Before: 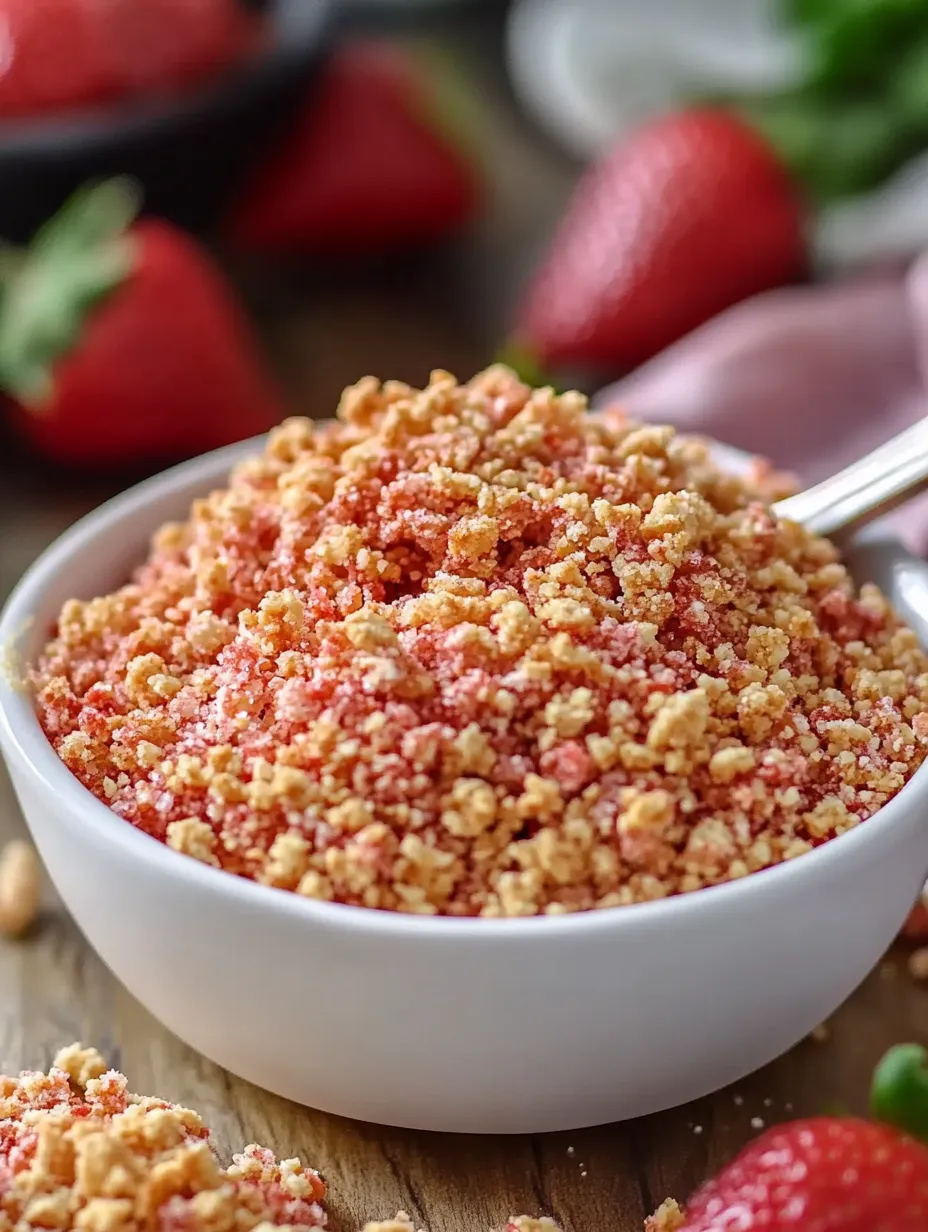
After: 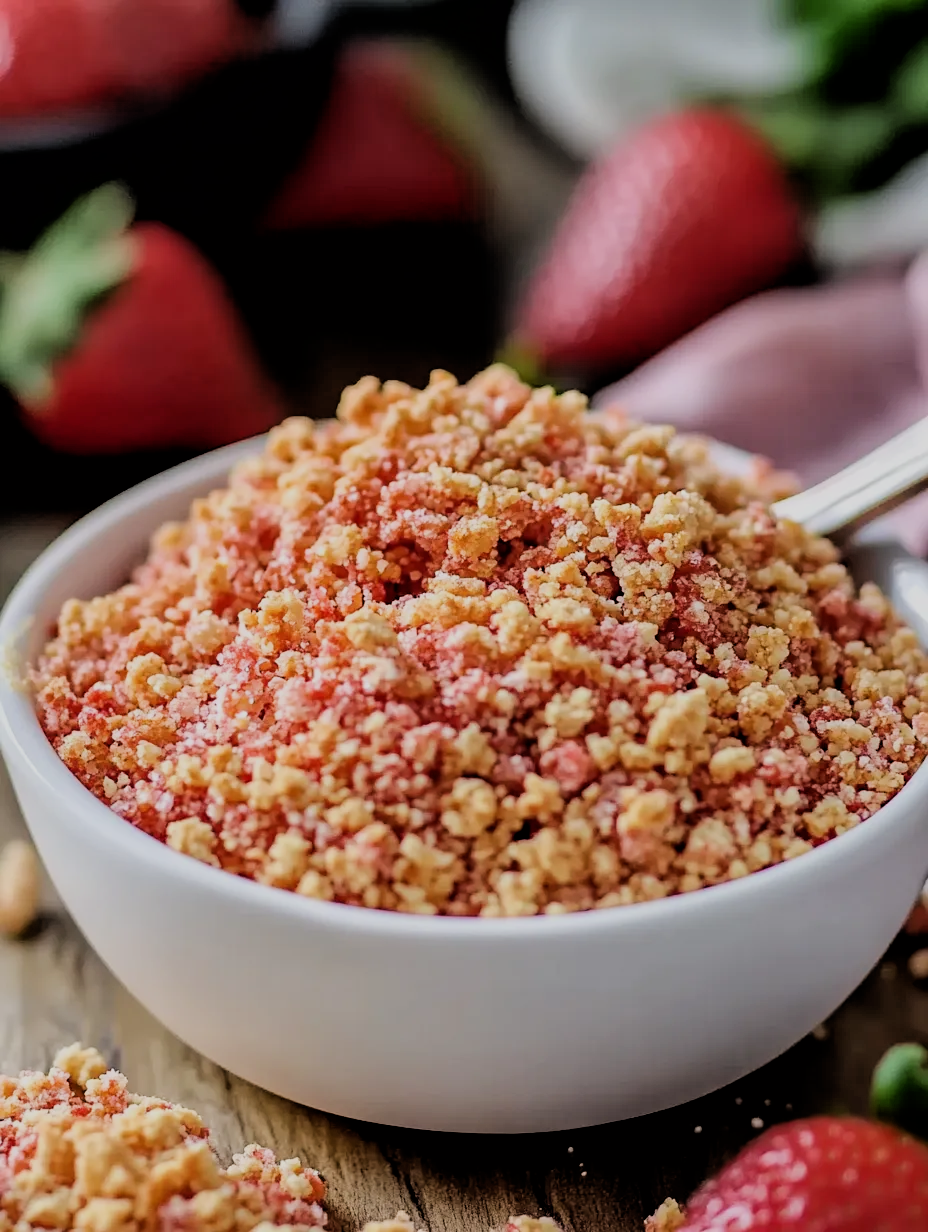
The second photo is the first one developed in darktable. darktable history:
filmic rgb: black relative exposure -2.92 EV, white relative exposure 4.56 EV, hardness 1.74, contrast 1.243
